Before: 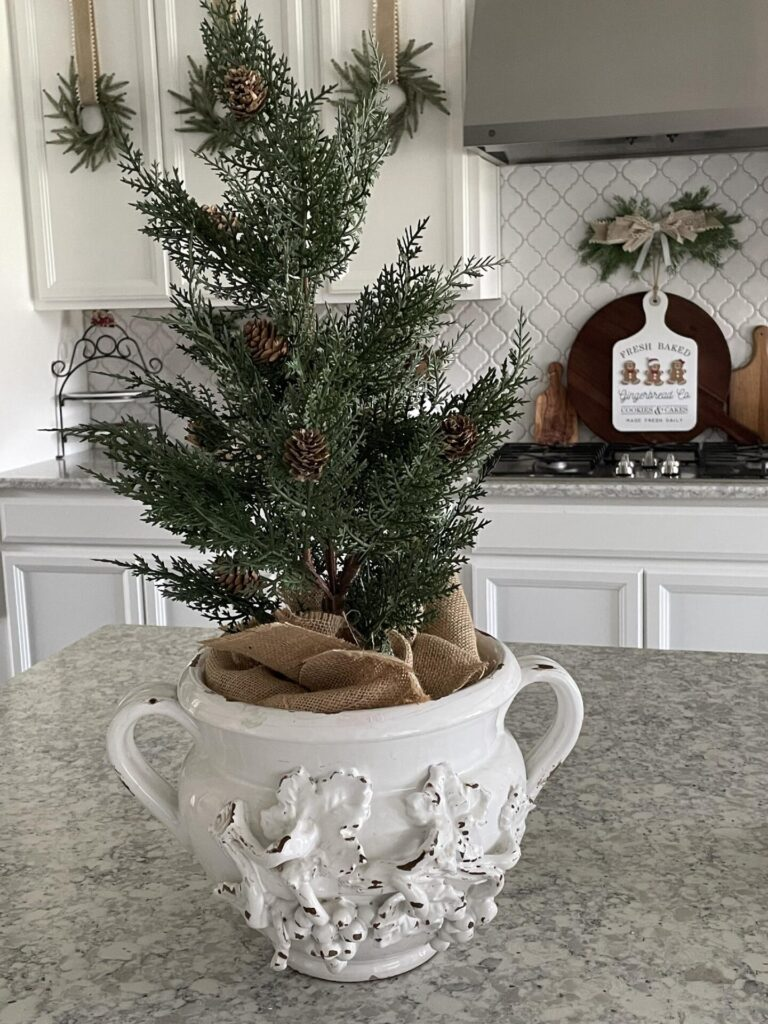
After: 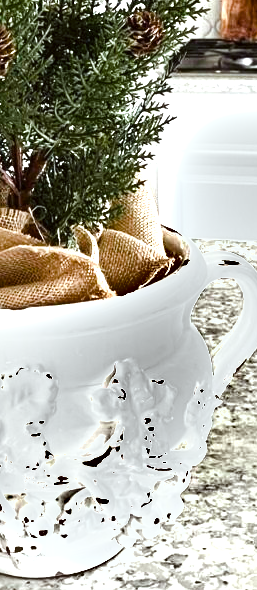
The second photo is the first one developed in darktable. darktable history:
crop: left 40.957%, top 39.518%, right 25.578%, bottom 2.844%
exposure: black level correction 0, exposure 1.124 EV, compensate highlight preservation false
levels: mode automatic, levels [0.721, 0.937, 0.997]
shadows and highlights: radius 44.87, white point adjustment 6.59, compress 79.81%, soften with gaussian
color correction: highlights a* -2.77, highlights b* -2.19, shadows a* 2.24, shadows b* 3.02
tone equalizer: -8 EV -0.771 EV, -7 EV -0.703 EV, -6 EV -0.624 EV, -5 EV -0.397 EV, -3 EV 0.381 EV, -2 EV 0.6 EV, -1 EV 0.688 EV, +0 EV 0.732 EV, edges refinement/feathering 500, mask exposure compensation -1.57 EV, preserve details no
color balance rgb: linear chroma grading › global chroma 14.705%, perceptual saturation grading › global saturation 0.838%, perceptual saturation grading › highlights -29.615%, perceptual saturation grading › mid-tones 29.261%, perceptual saturation grading › shadows 58.912%, perceptual brilliance grading › global brilliance 2.871%, perceptual brilliance grading › highlights -3.414%, perceptual brilliance grading › shadows 2.678%
